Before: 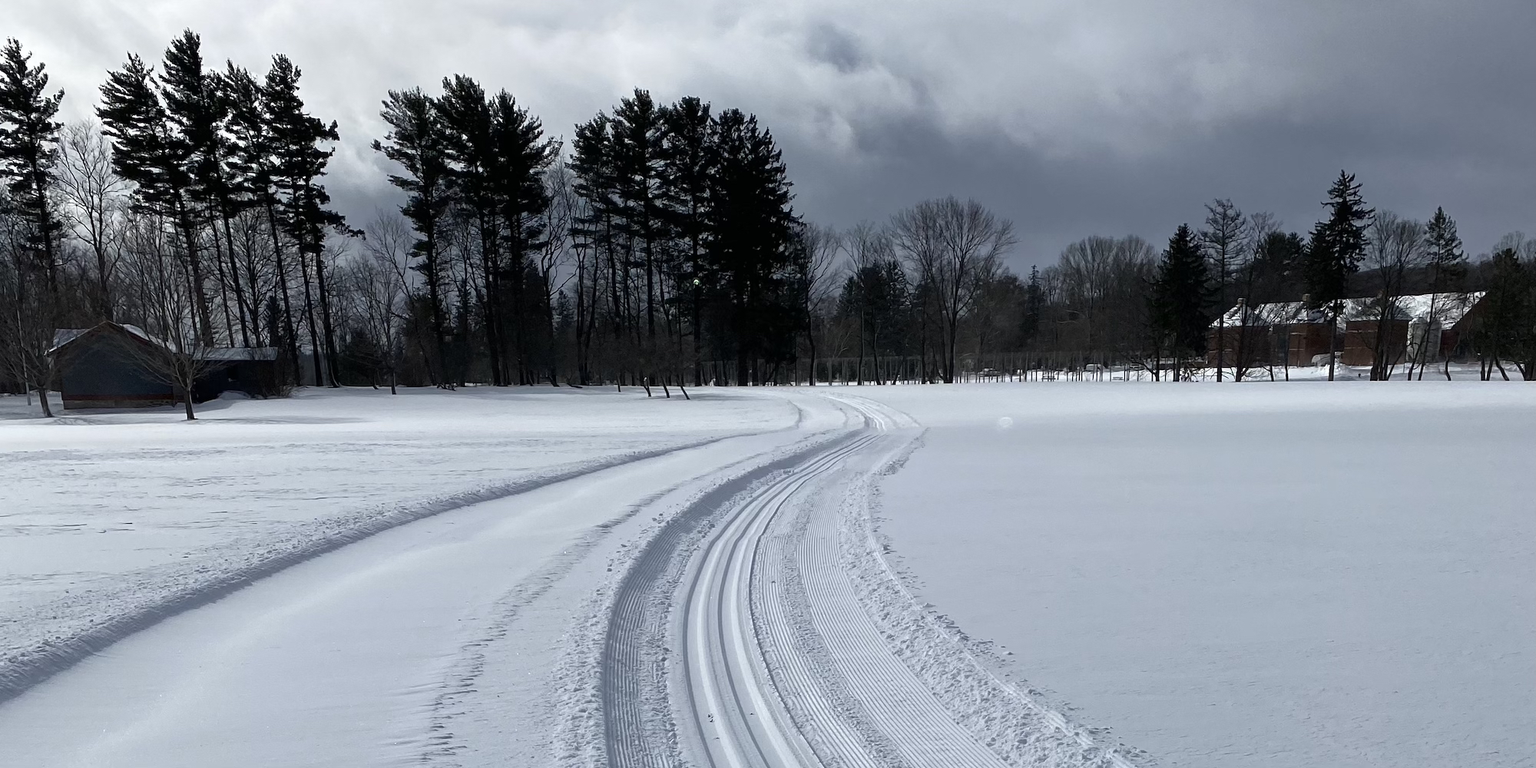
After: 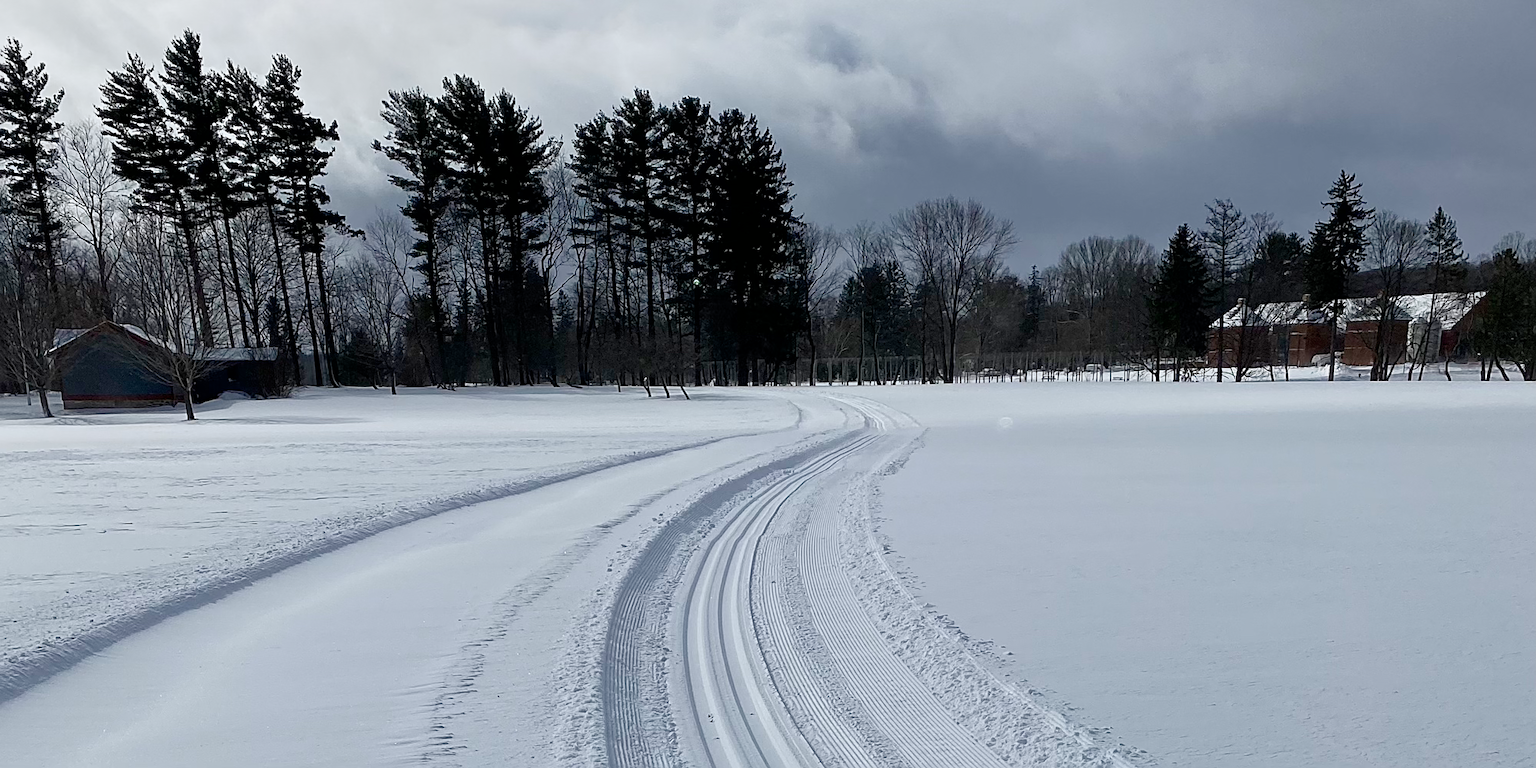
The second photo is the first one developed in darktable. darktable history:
filmic rgb: black relative exposure -16 EV, threshold -0.33 EV, transition 3.19 EV, structure ↔ texture 100%, target black luminance 0%, hardness 7.57, latitude 72.96%, contrast 0.908, highlights saturation mix 10%, shadows ↔ highlights balance -0.38%, add noise in highlights 0, preserve chrominance no, color science v4 (2020), iterations of high-quality reconstruction 10, enable highlight reconstruction true
sharpen: on, module defaults
exposure: exposure 0.236 EV, compensate highlight preservation false
